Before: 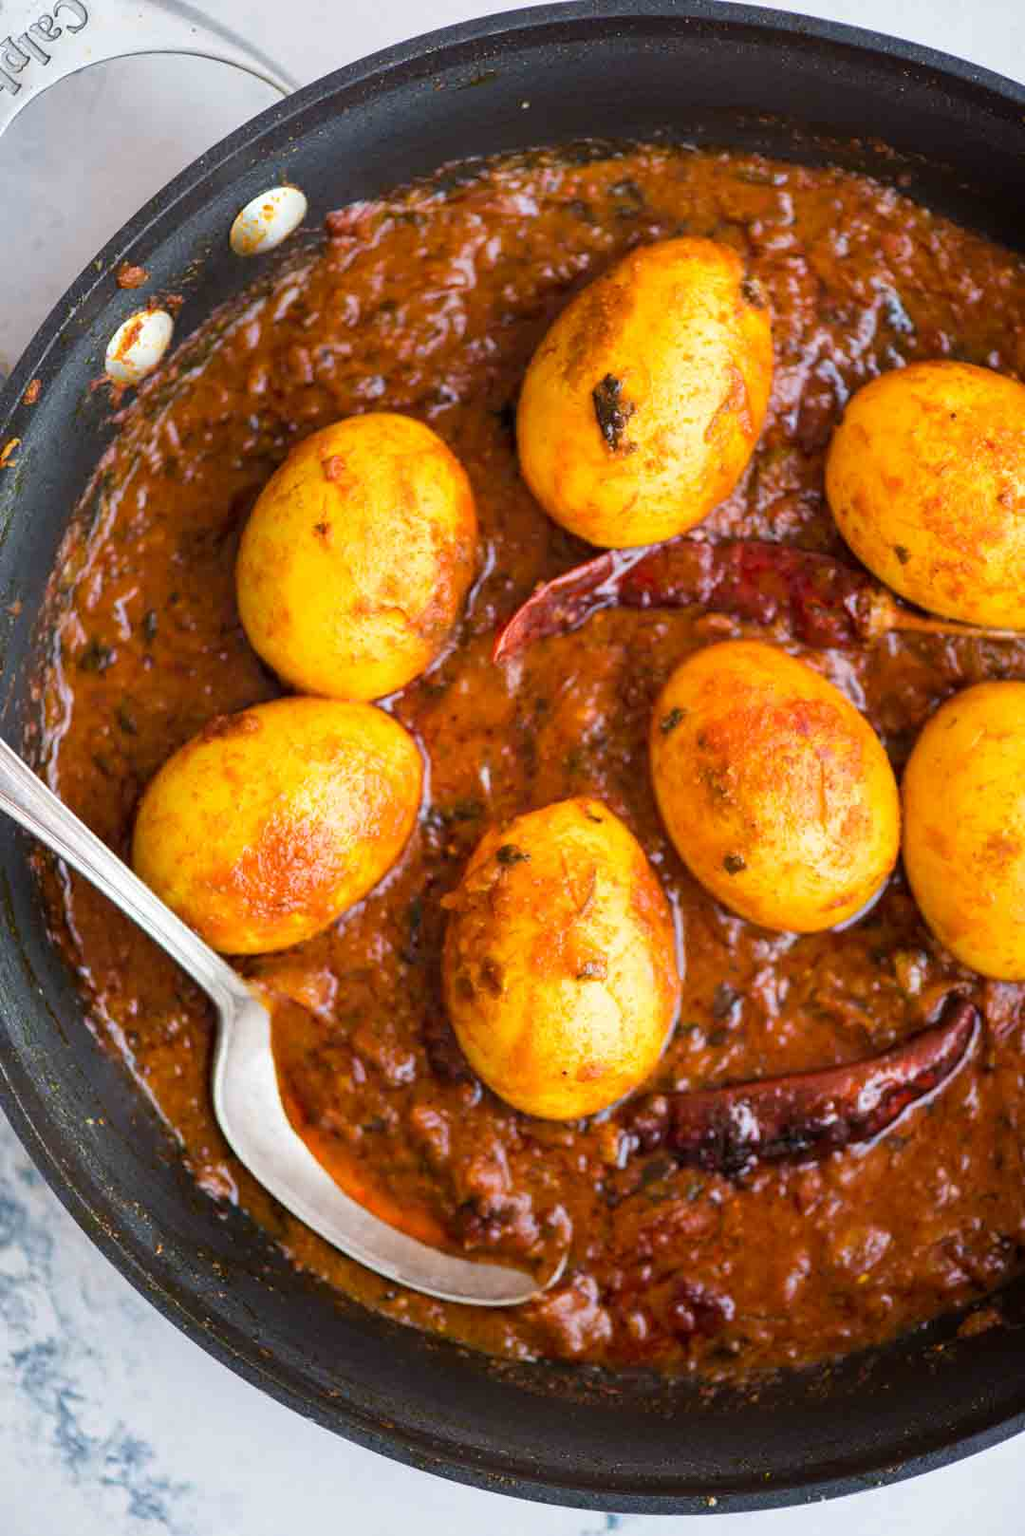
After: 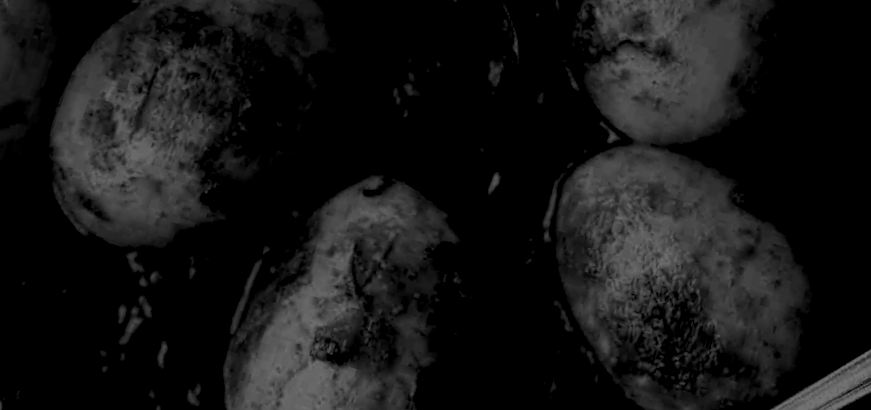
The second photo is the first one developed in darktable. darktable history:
white balance: red 0.924, blue 1.095
rotate and perspective: rotation 0.128°, lens shift (vertical) -0.181, lens shift (horizontal) -0.044, shear 0.001, automatic cropping off
crop and rotate: angle 16.12°, top 30.835%, bottom 35.653%
levels: levels [0.182, 0.542, 0.902]
filmic rgb: middle gray luminance 18%, black relative exposure -7.5 EV, white relative exposure 8.5 EV, threshold 6 EV, target black luminance 0%, hardness 2.23, latitude 18.37%, contrast 0.878, highlights saturation mix 5%, shadows ↔ highlights balance 10.15%, add noise in highlights 0, preserve chrominance no, color science v3 (2019), use custom middle-gray values true, iterations of high-quality reconstruction 0, contrast in highlights soft, enable highlight reconstruction true
local contrast: detail 130%
contrast brightness saturation: contrast 0.02, brightness -1, saturation -1
